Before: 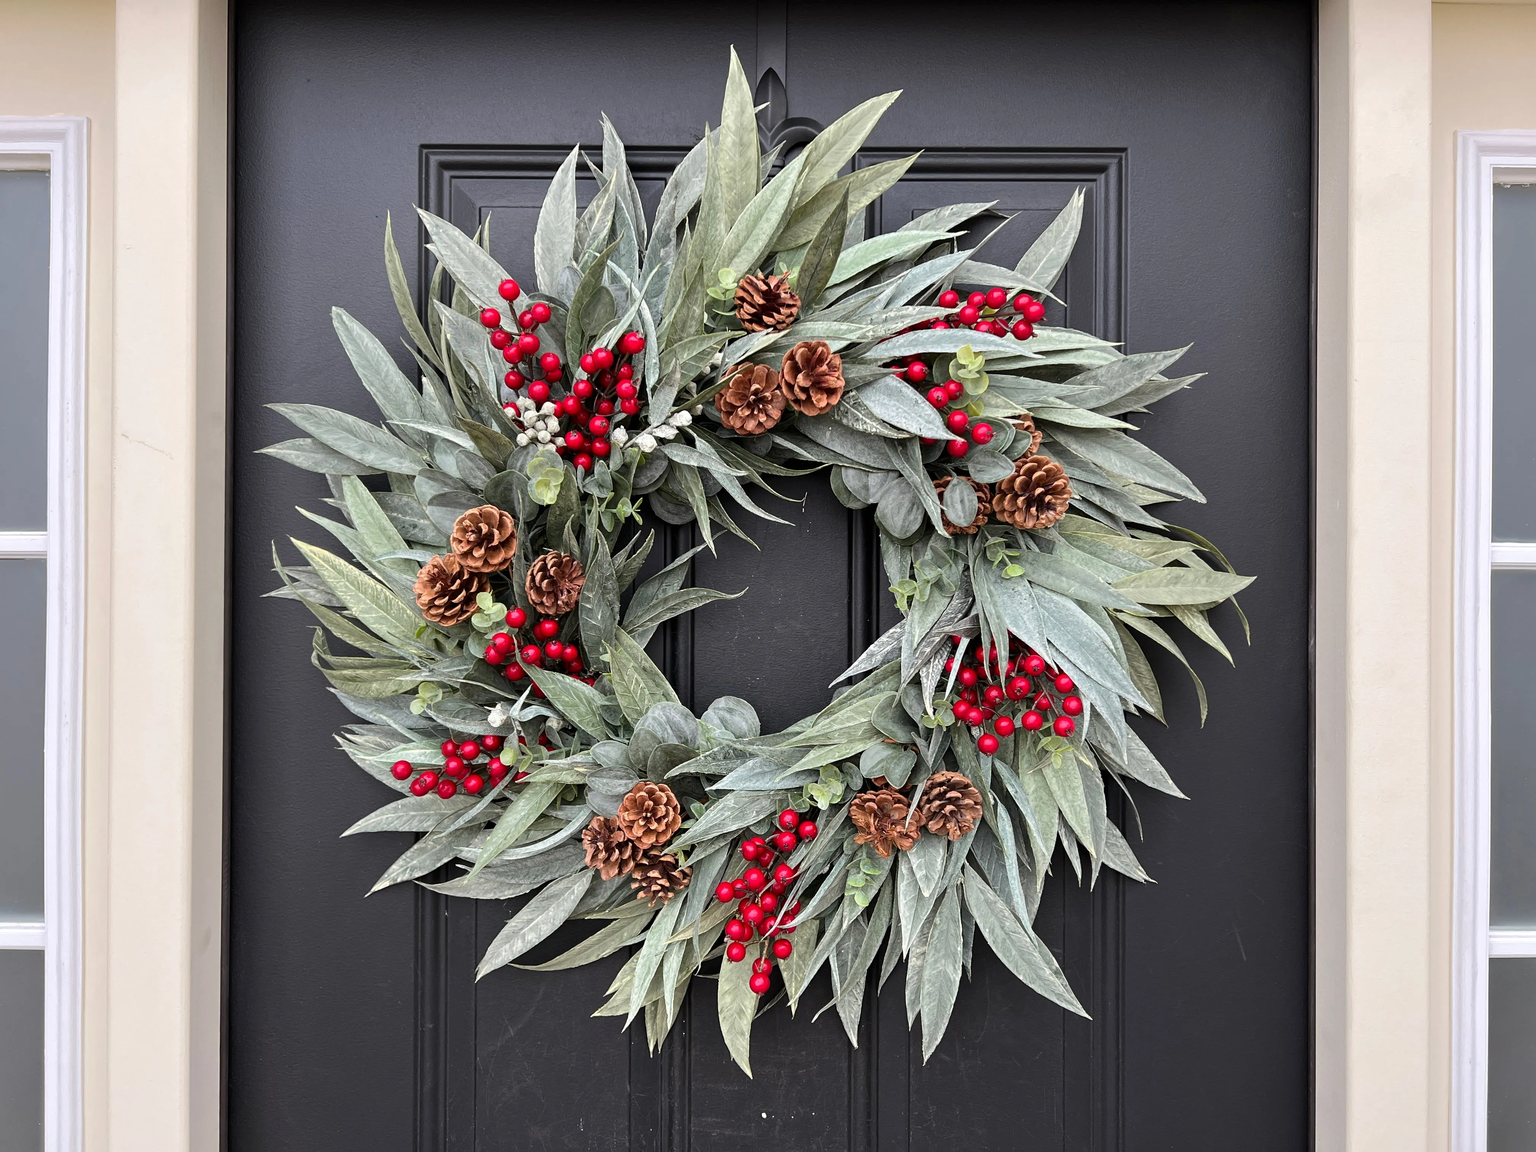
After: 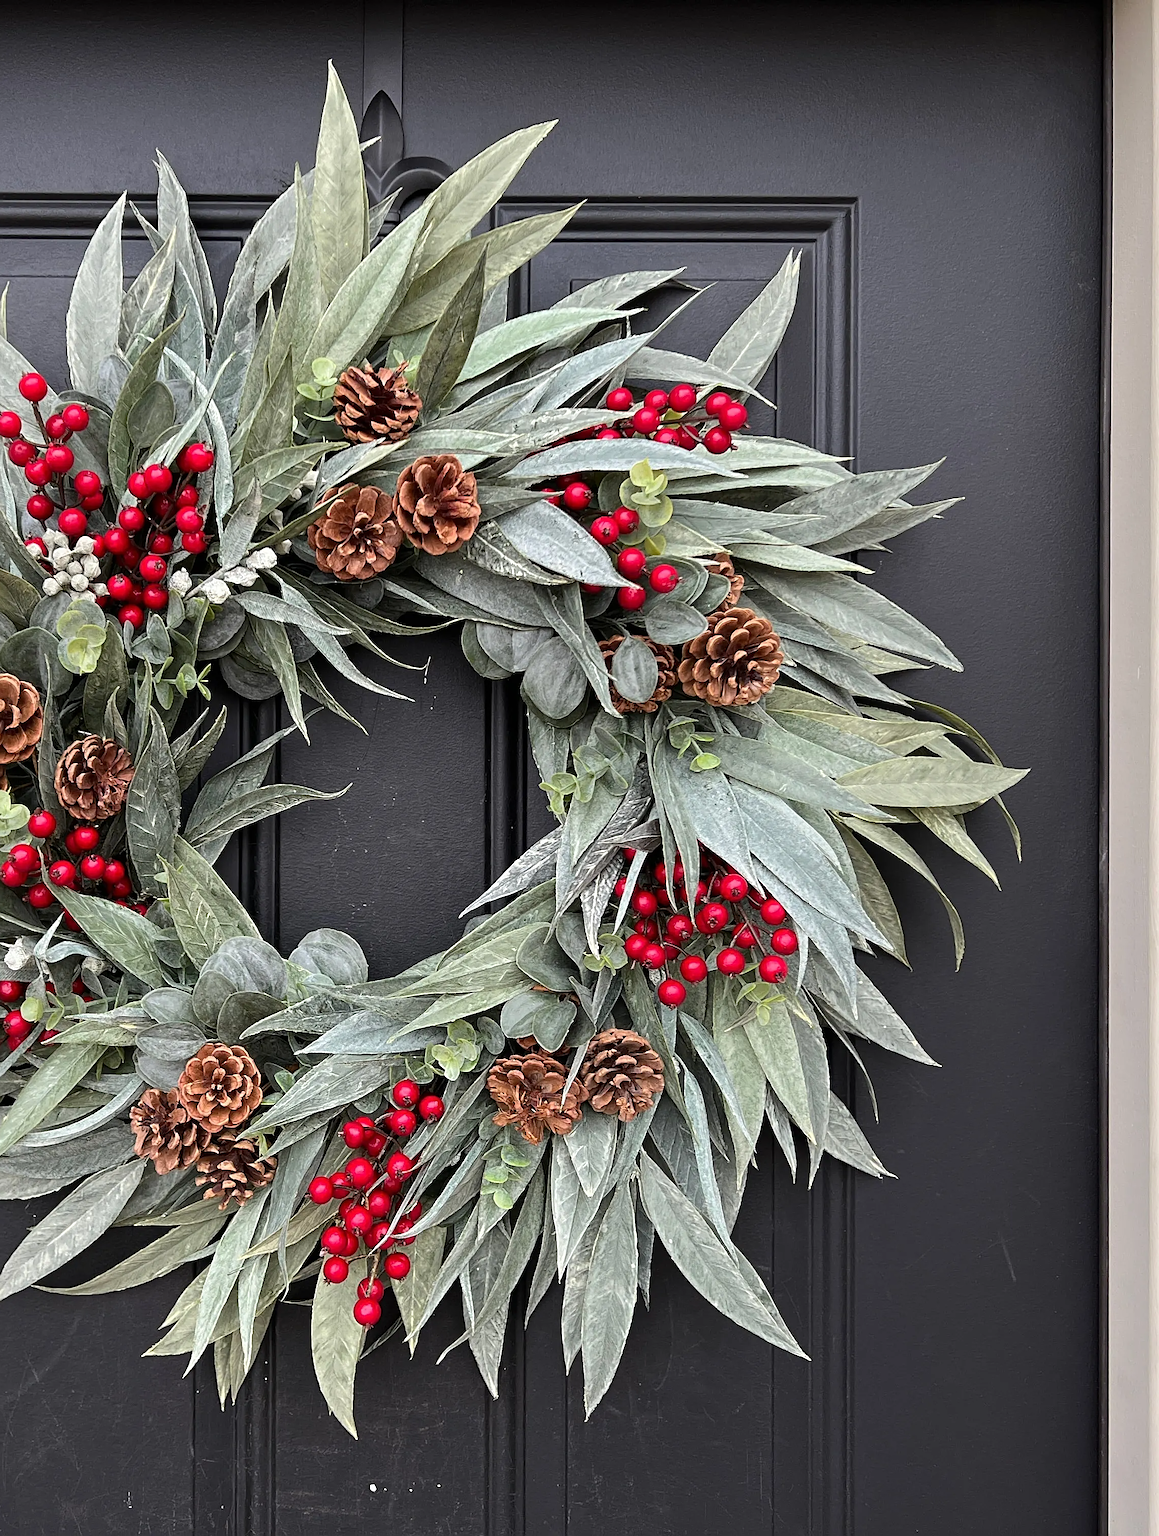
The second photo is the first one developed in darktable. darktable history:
sharpen: on, module defaults
crop: left 31.559%, top 0.013%, right 11.827%
